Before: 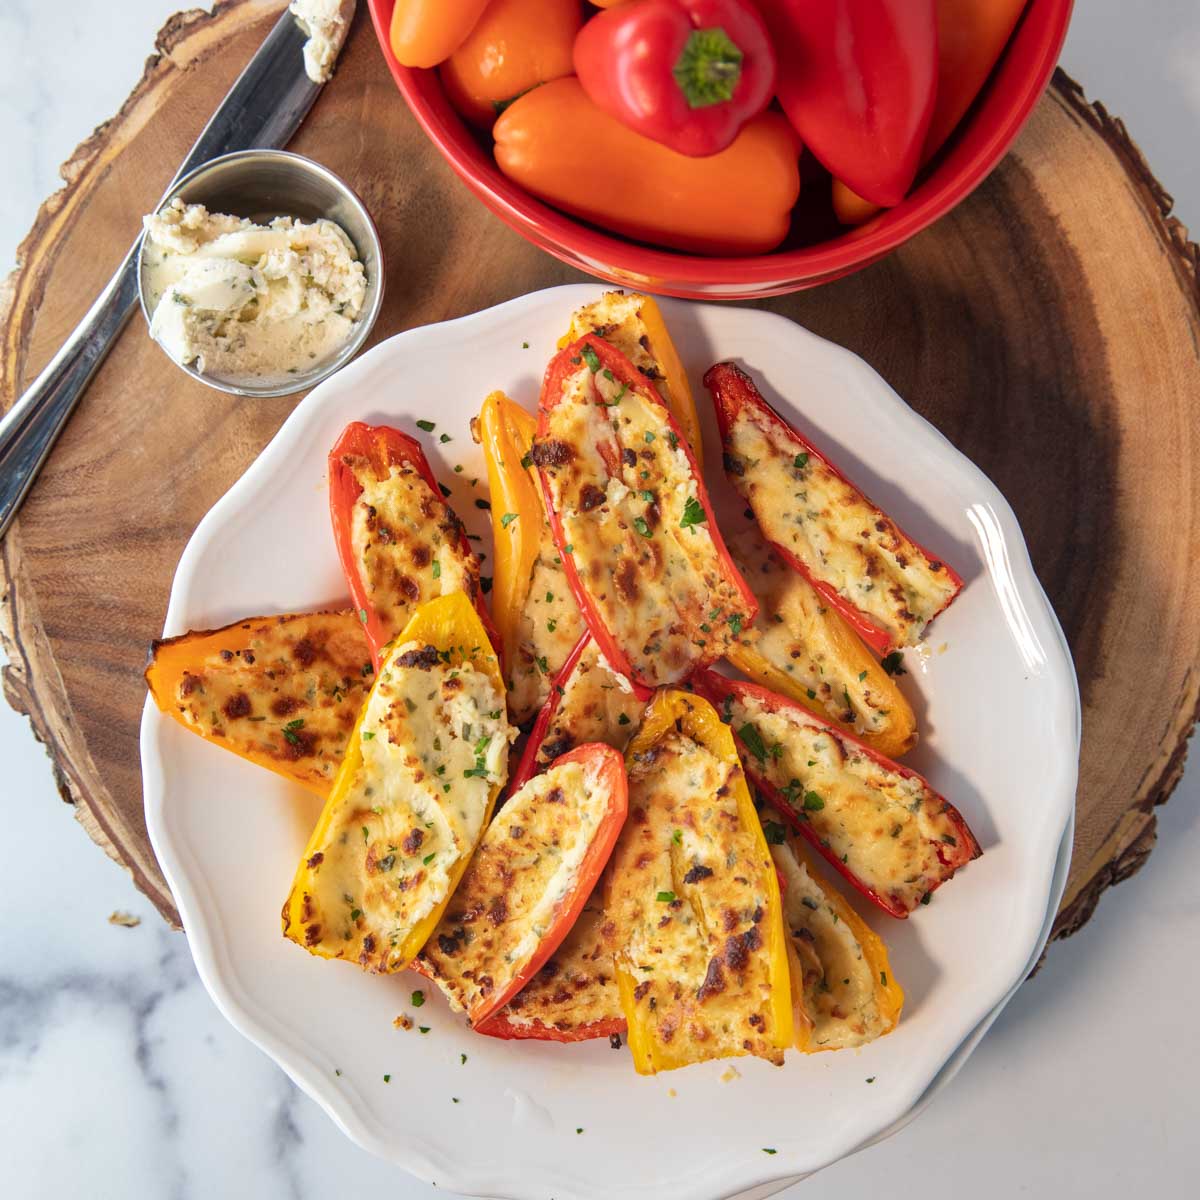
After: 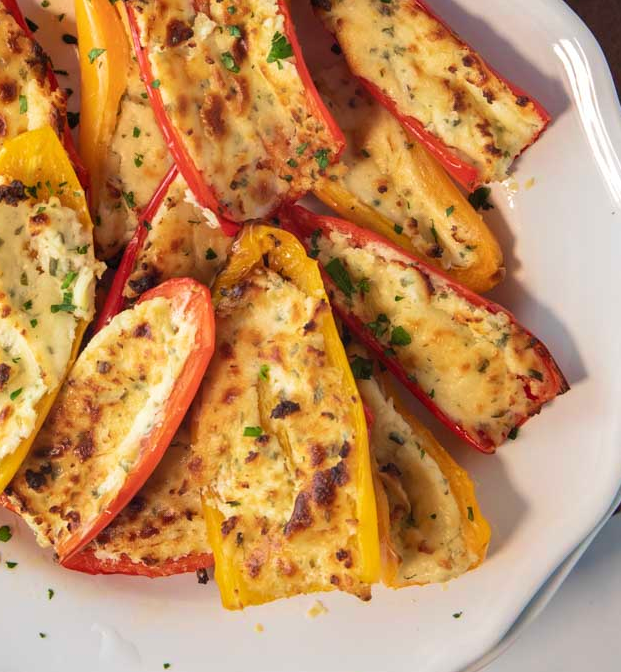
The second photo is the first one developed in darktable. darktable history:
crop: left 34.479%, top 38.822%, right 13.718%, bottom 5.172%
velvia: on, module defaults
